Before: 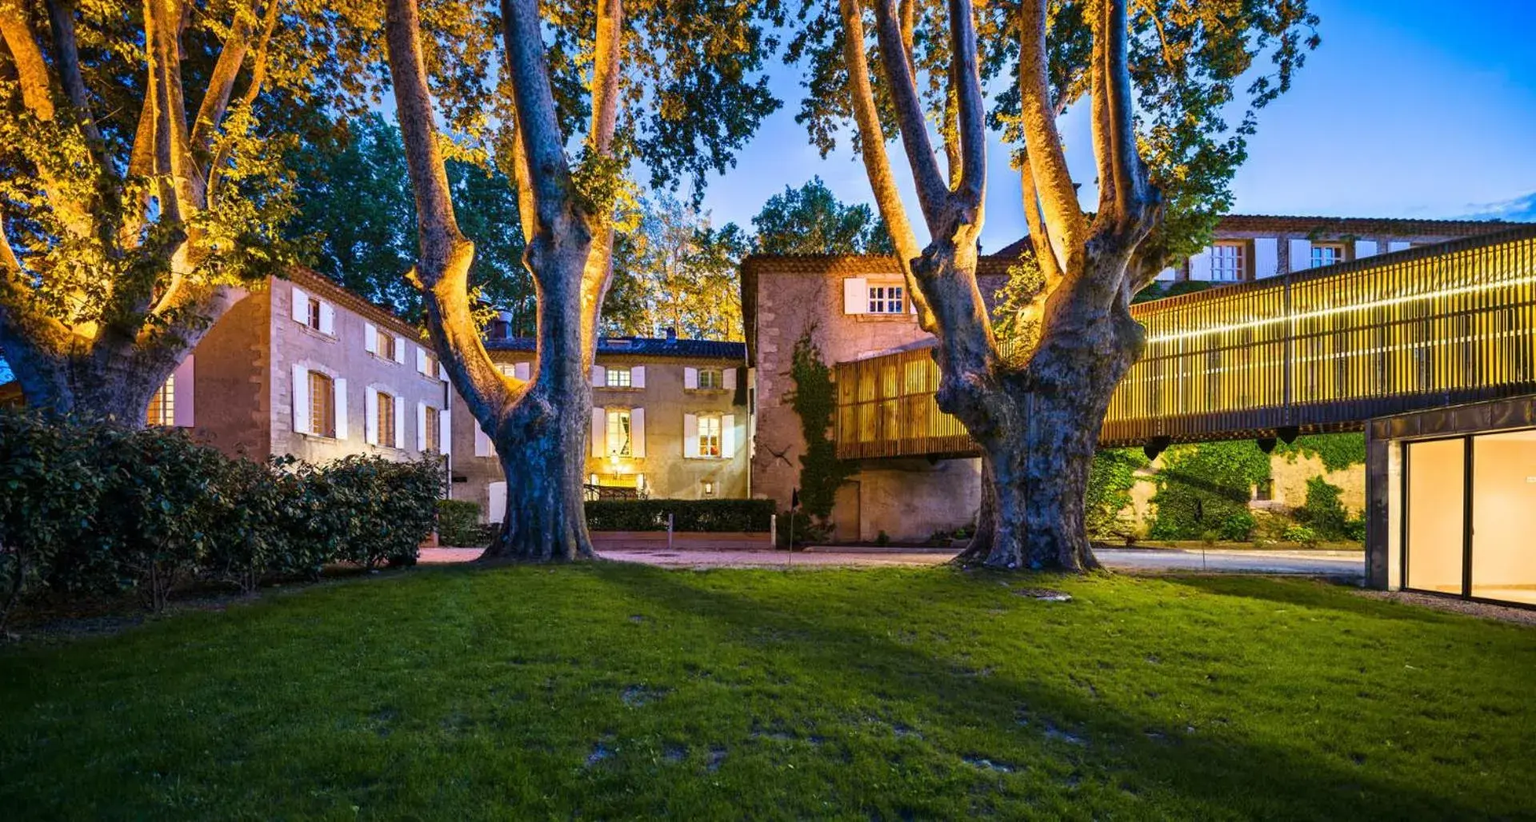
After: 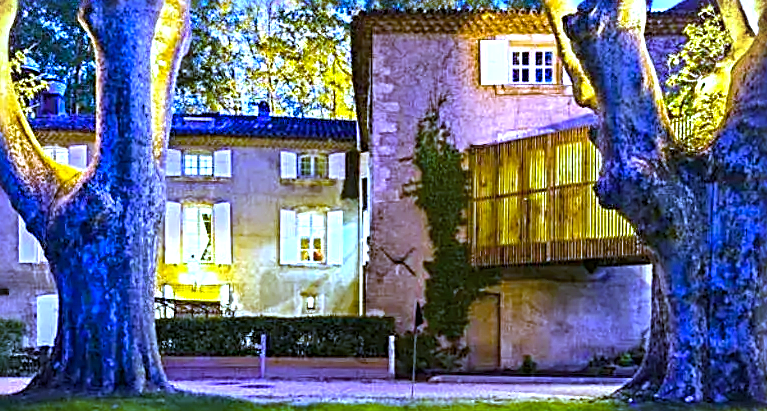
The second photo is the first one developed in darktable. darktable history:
sharpen: radius 3.025, amount 0.757
vignetting: fall-off start 100%, brightness -0.282, width/height ratio 1.31
exposure: exposure 1 EV, compensate highlight preservation false
contrast brightness saturation: saturation -0.17
white balance: red 0.766, blue 1.537
crop: left 30%, top 30%, right 30%, bottom 30%
color balance rgb: linear chroma grading › global chroma 15%, perceptual saturation grading › global saturation 30%
